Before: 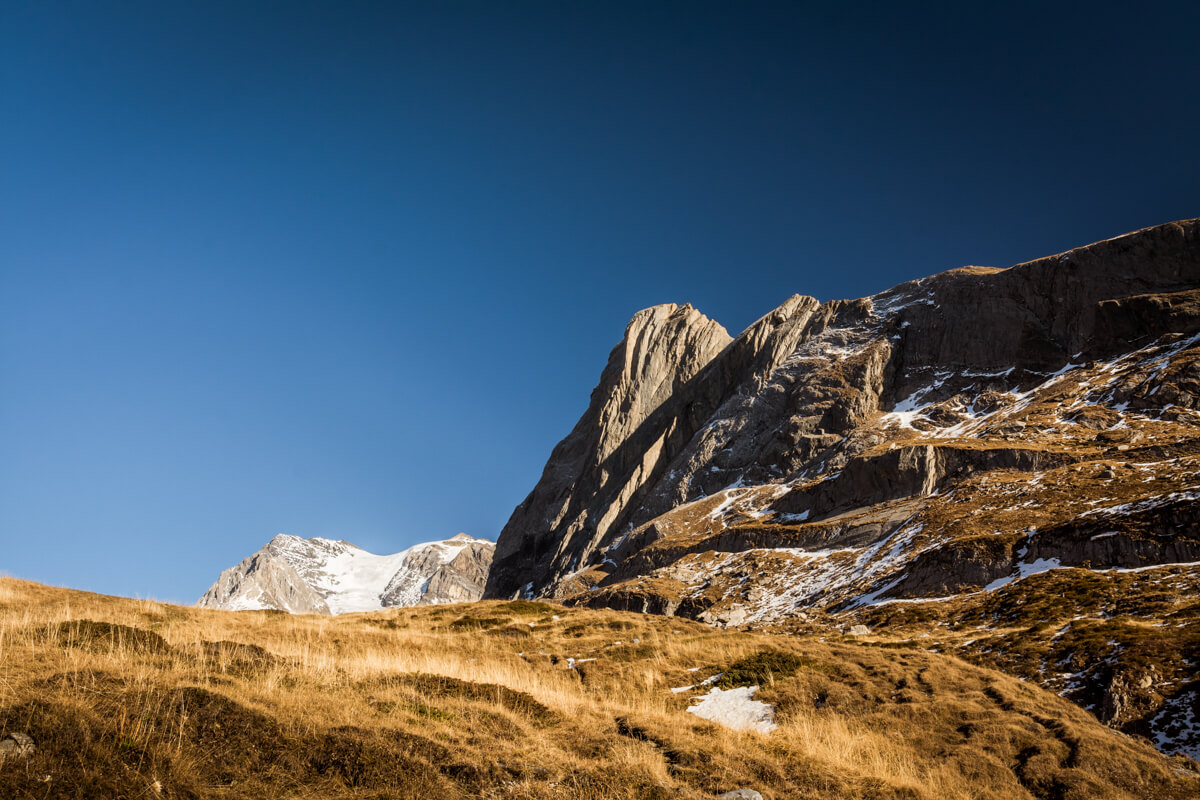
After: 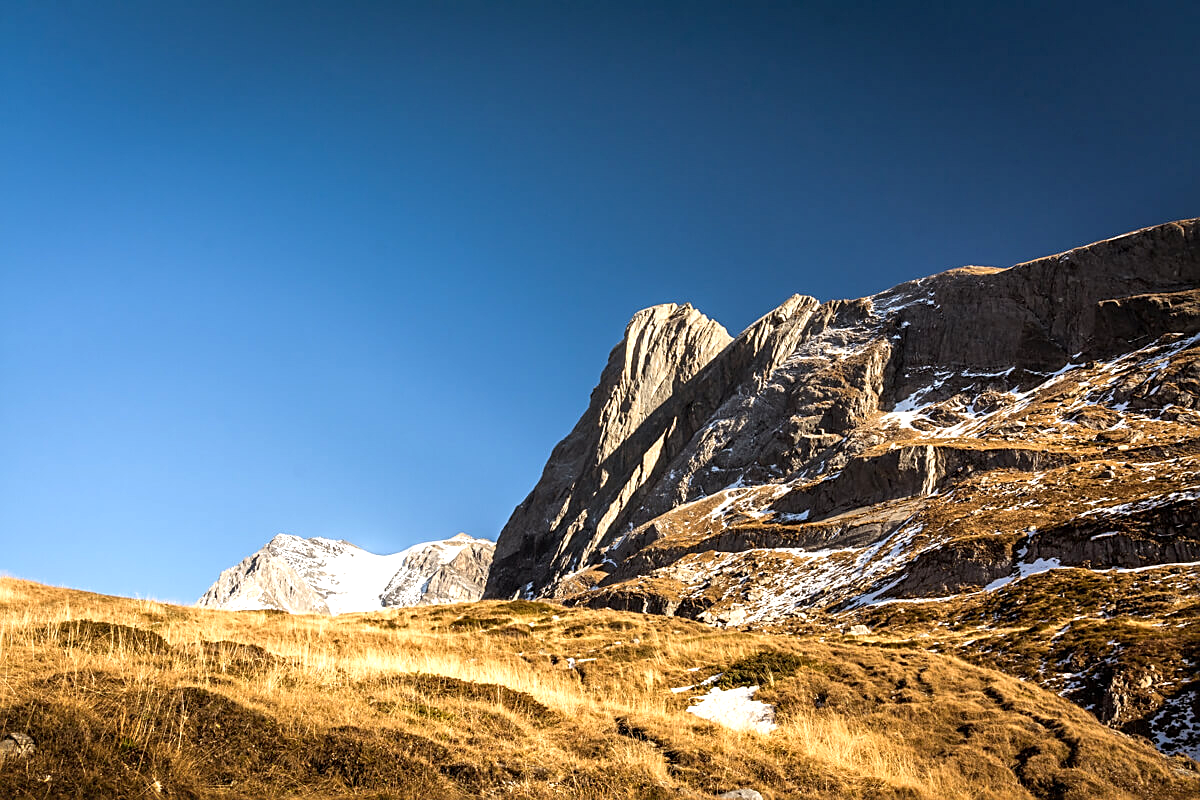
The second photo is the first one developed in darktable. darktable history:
exposure: black level correction 0, exposure 0.697 EV, compensate highlight preservation false
shadows and highlights: shadows 37.63, highlights -26.7, soften with gaussian
sharpen: on, module defaults
